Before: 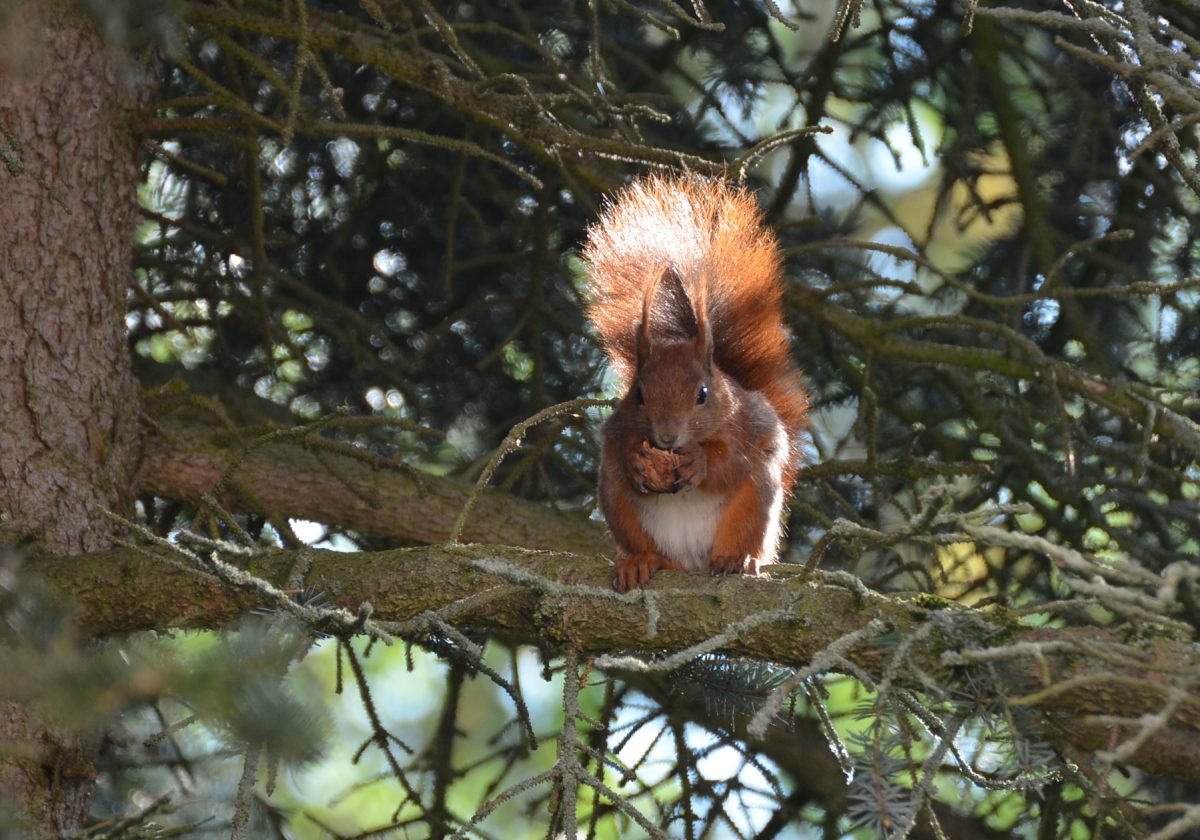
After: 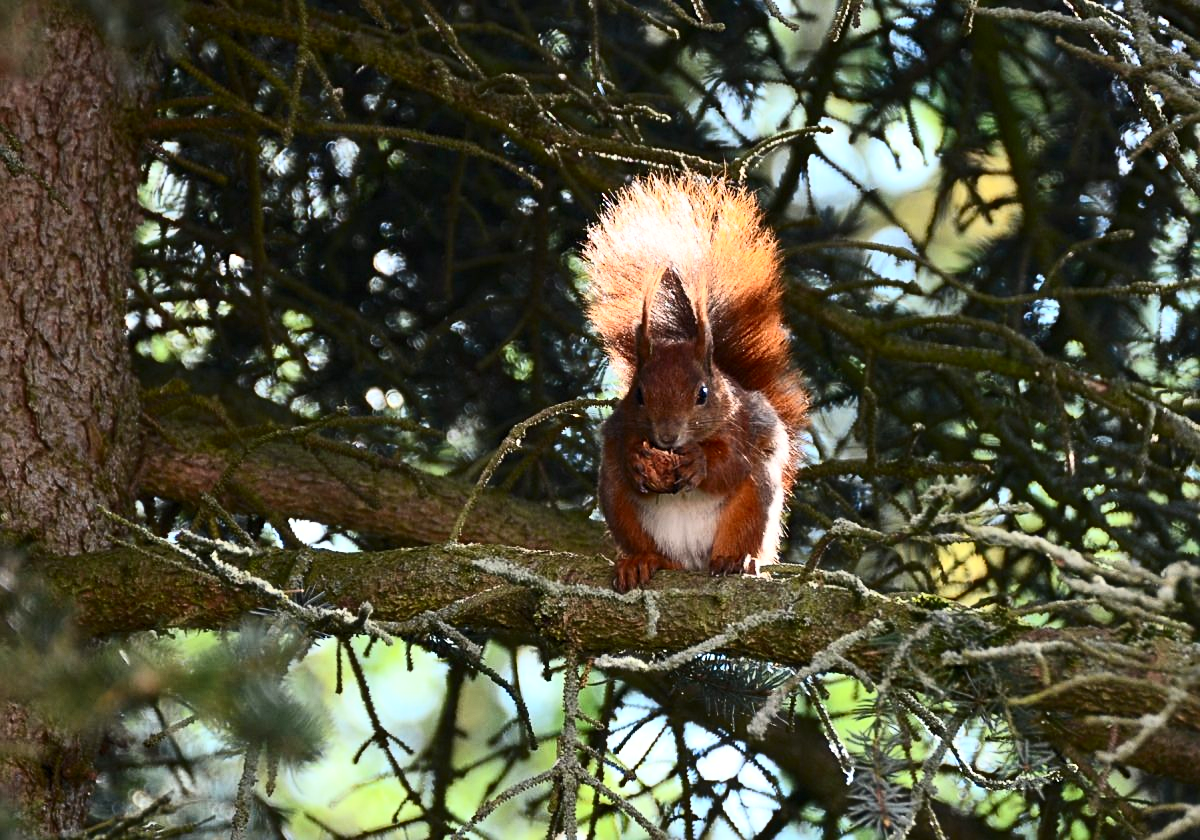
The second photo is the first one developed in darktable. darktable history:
sharpen: radius 2.167, amount 0.381, threshold 0
levels: levels [0.018, 0.493, 1]
contrast brightness saturation: contrast 0.4, brightness 0.1, saturation 0.21
